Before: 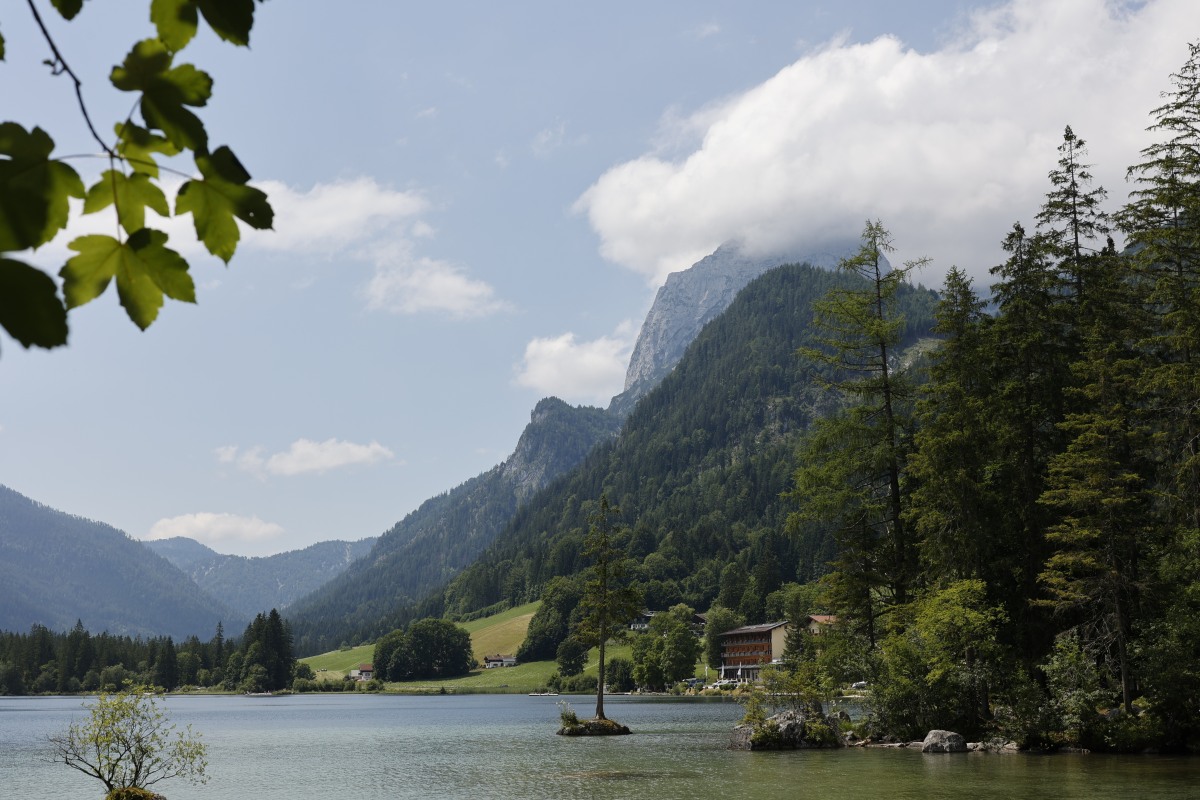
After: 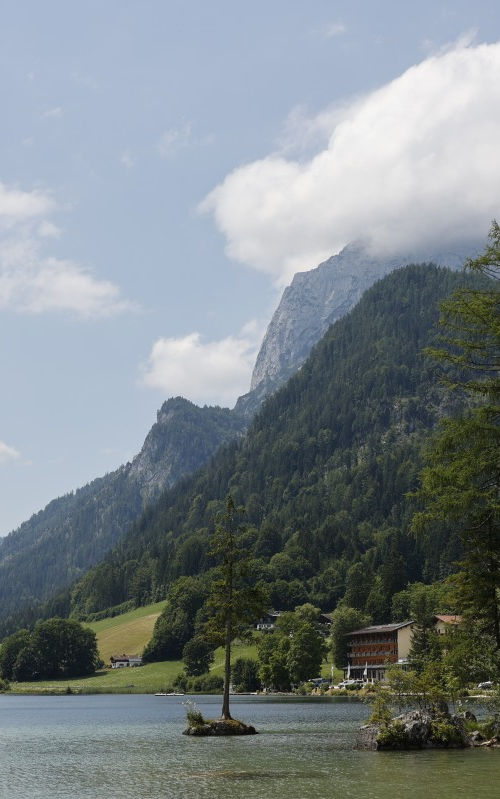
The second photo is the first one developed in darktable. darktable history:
base curve: preserve colors none
crop: left 31.229%, right 27.105%
